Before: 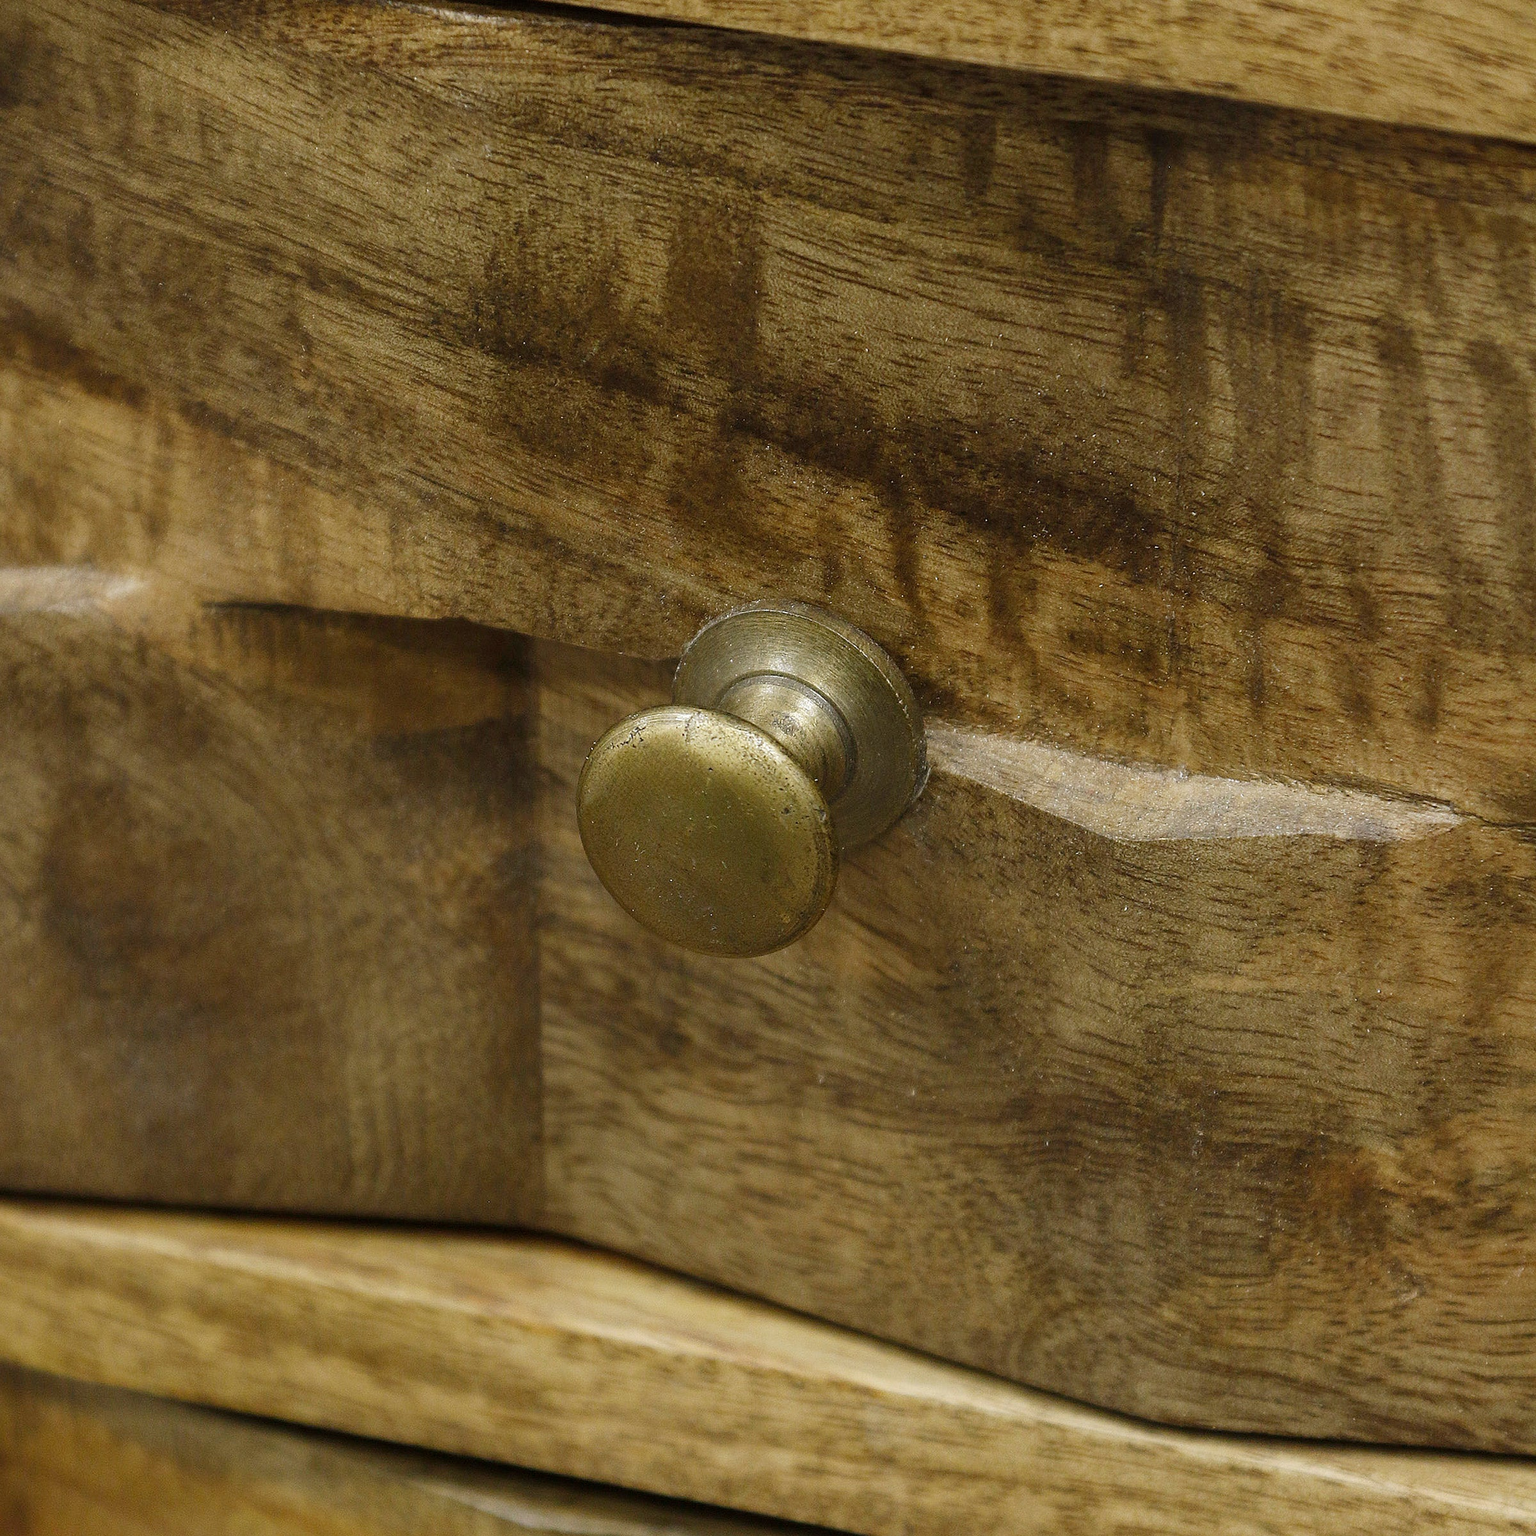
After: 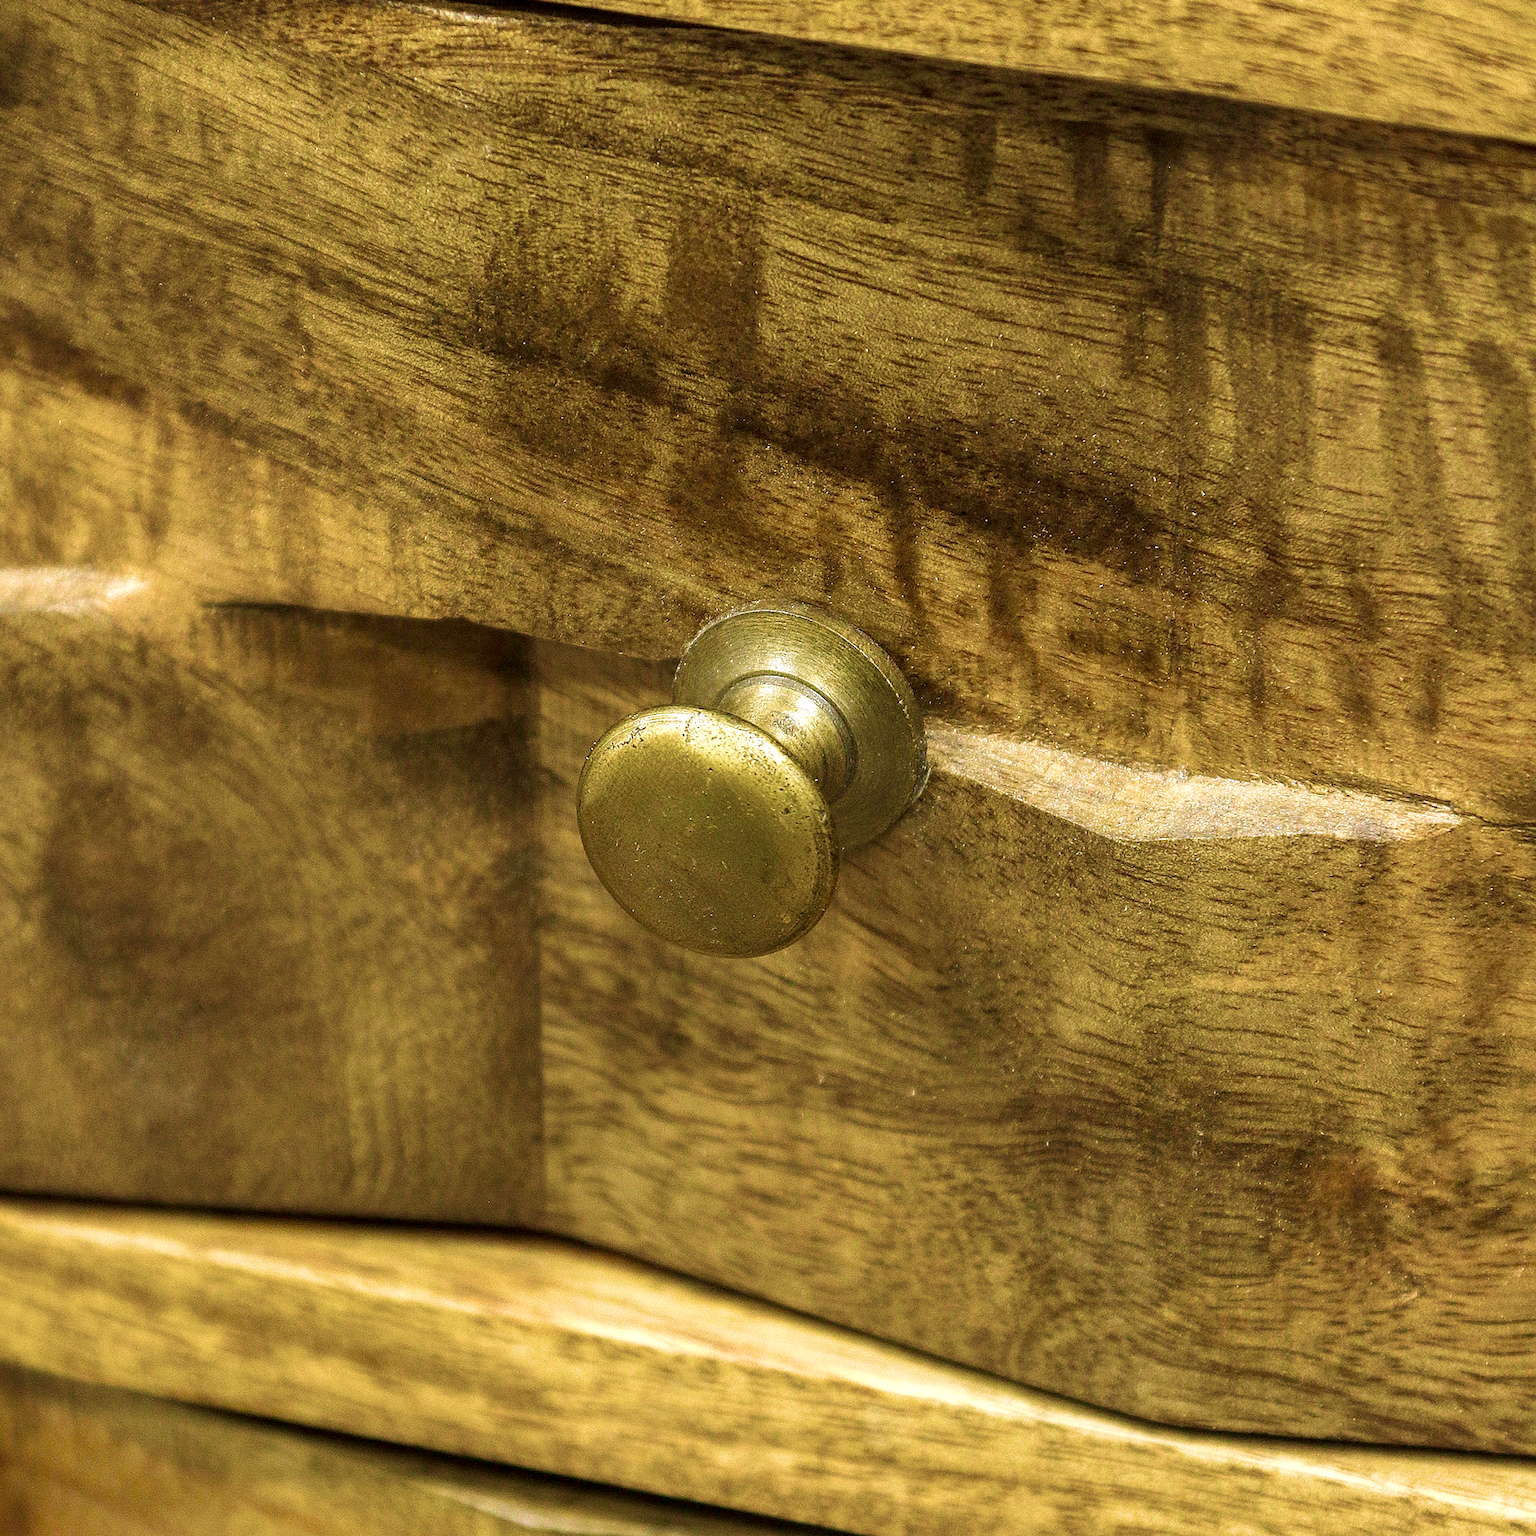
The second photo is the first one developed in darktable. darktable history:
velvia: strength 67.38%, mid-tones bias 0.975
local contrast: on, module defaults
exposure: black level correction 0.001, exposure 0.675 EV, compensate highlight preservation false
